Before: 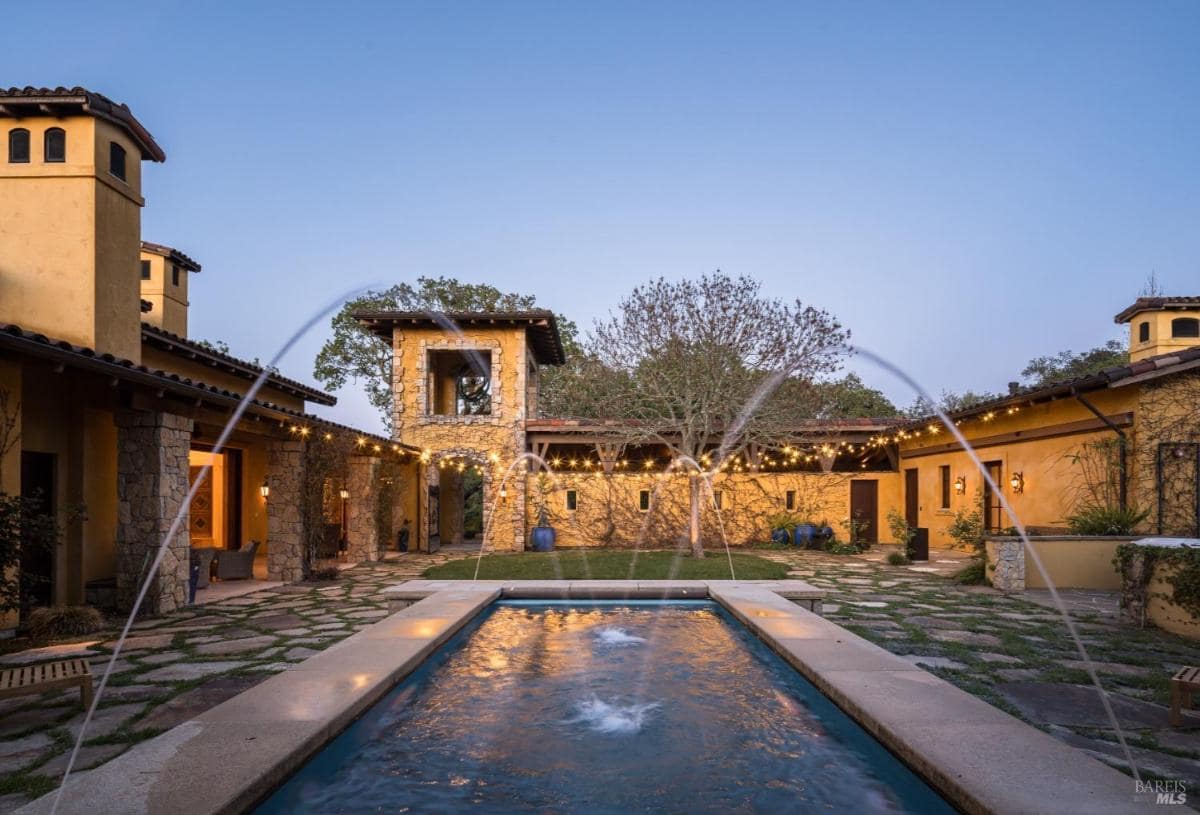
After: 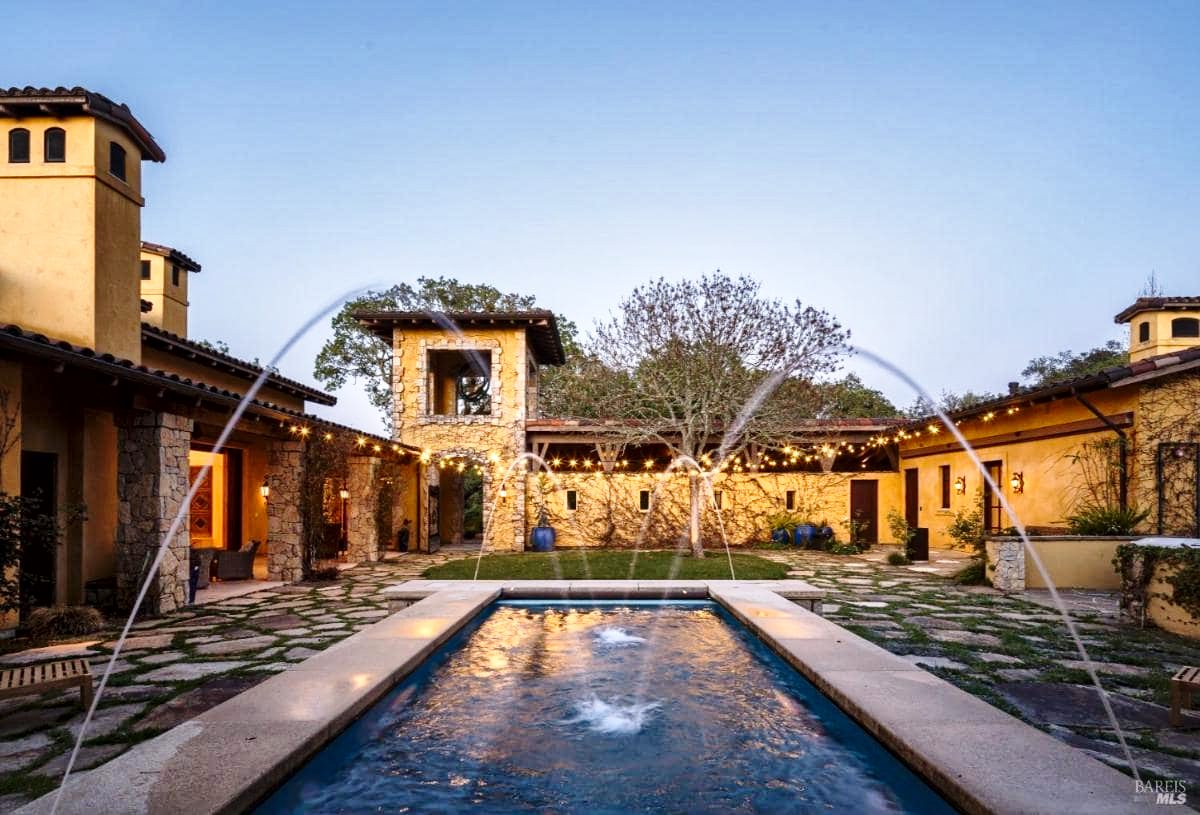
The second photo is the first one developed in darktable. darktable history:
local contrast: mode bilateral grid, contrast 21, coarseness 51, detail 172%, midtone range 0.2
tone equalizer: -8 EV 0.276 EV, -7 EV 0.378 EV, -6 EV 0.44 EV, -5 EV 0.217 EV, -3 EV -0.282 EV, -2 EV -0.42 EV, -1 EV -0.403 EV, +0 EV -0.226 EV
base curve: curves: ch0 [(0, 0) (0.028, 0.03) (0.121, 0.232) (0.46, 0.748) (0.859, 0.968) (1, 1)], preserve colors none
